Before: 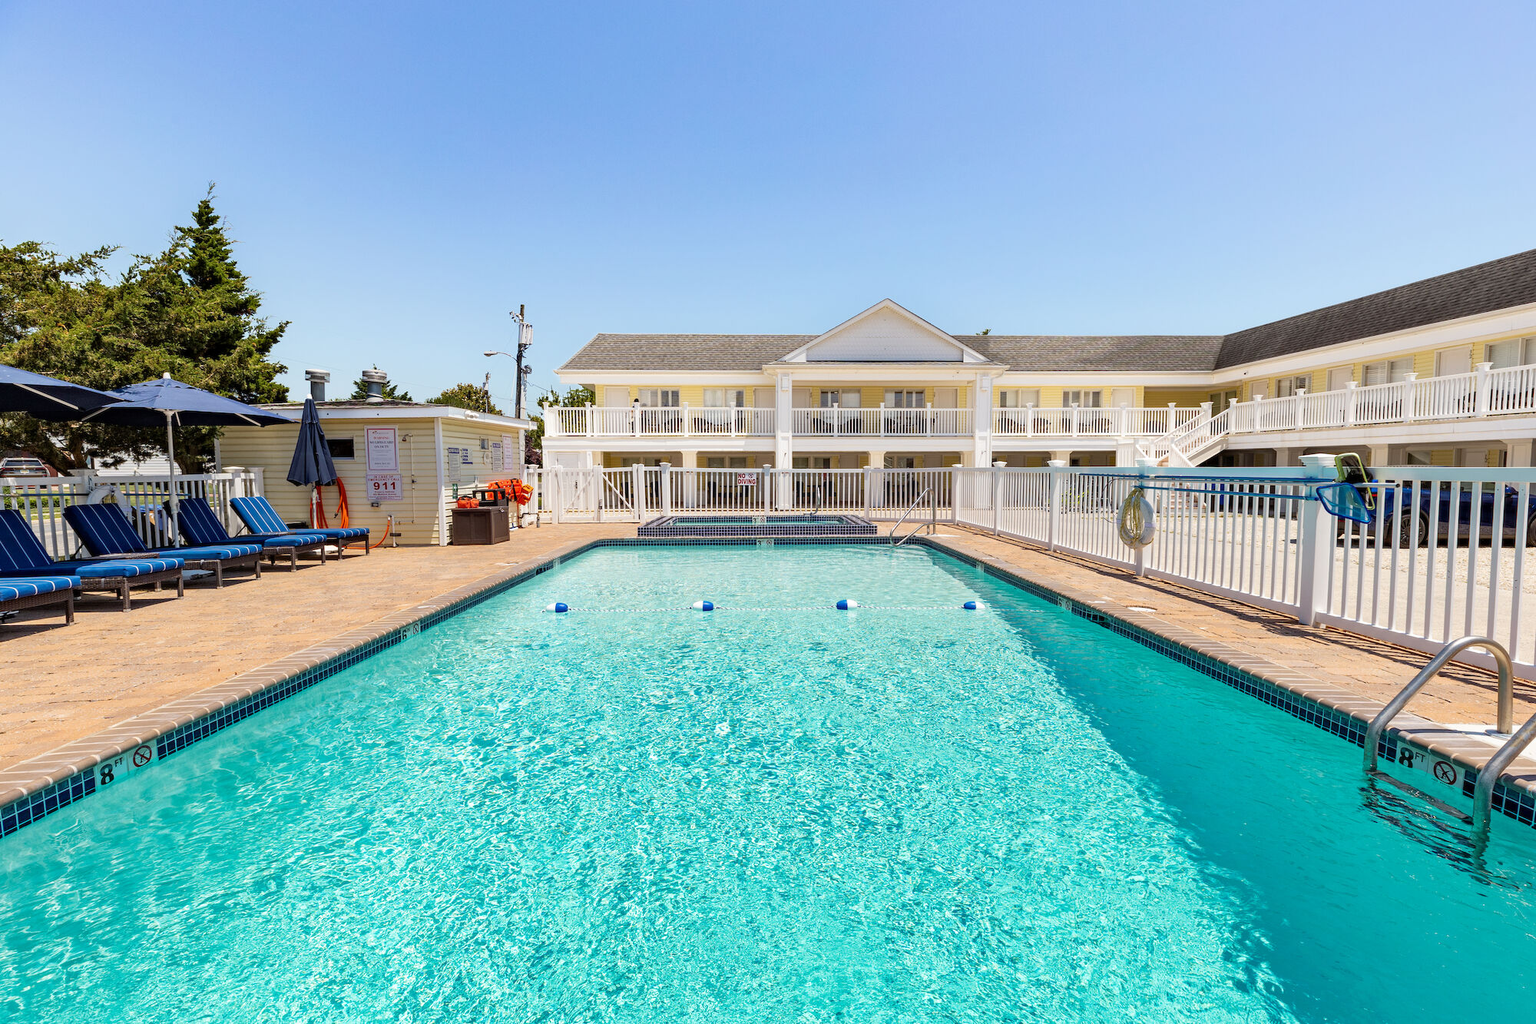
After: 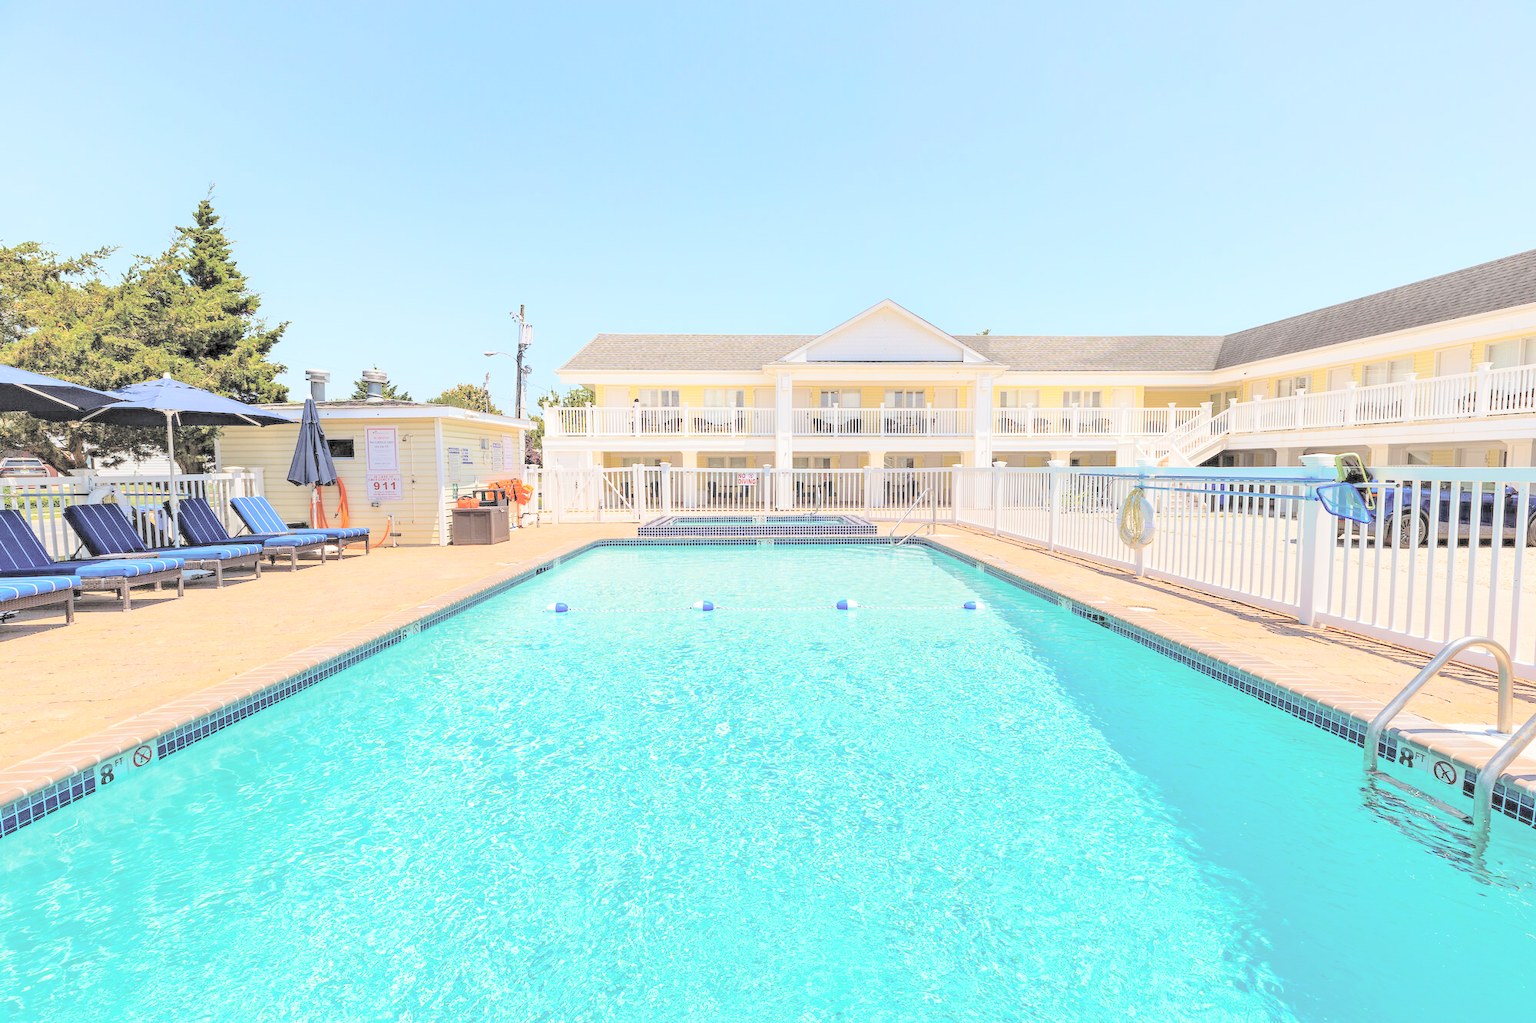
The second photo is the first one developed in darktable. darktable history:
contrast brightness saturation: brightness 0.992
